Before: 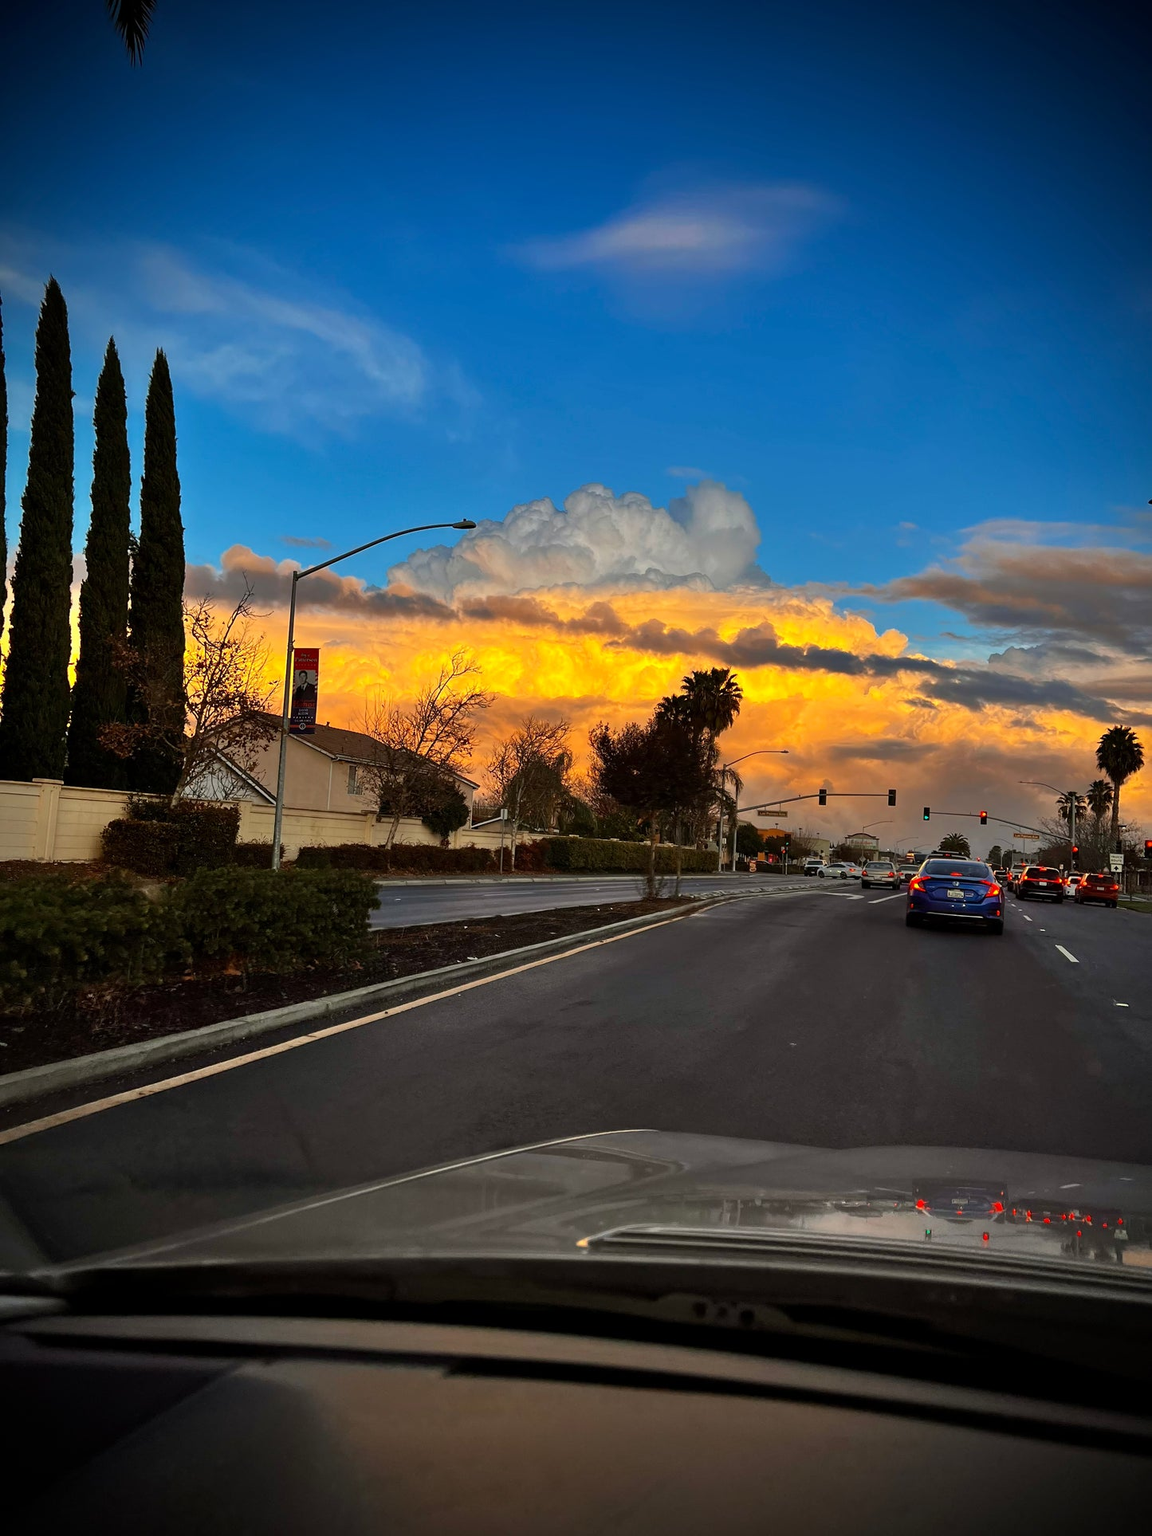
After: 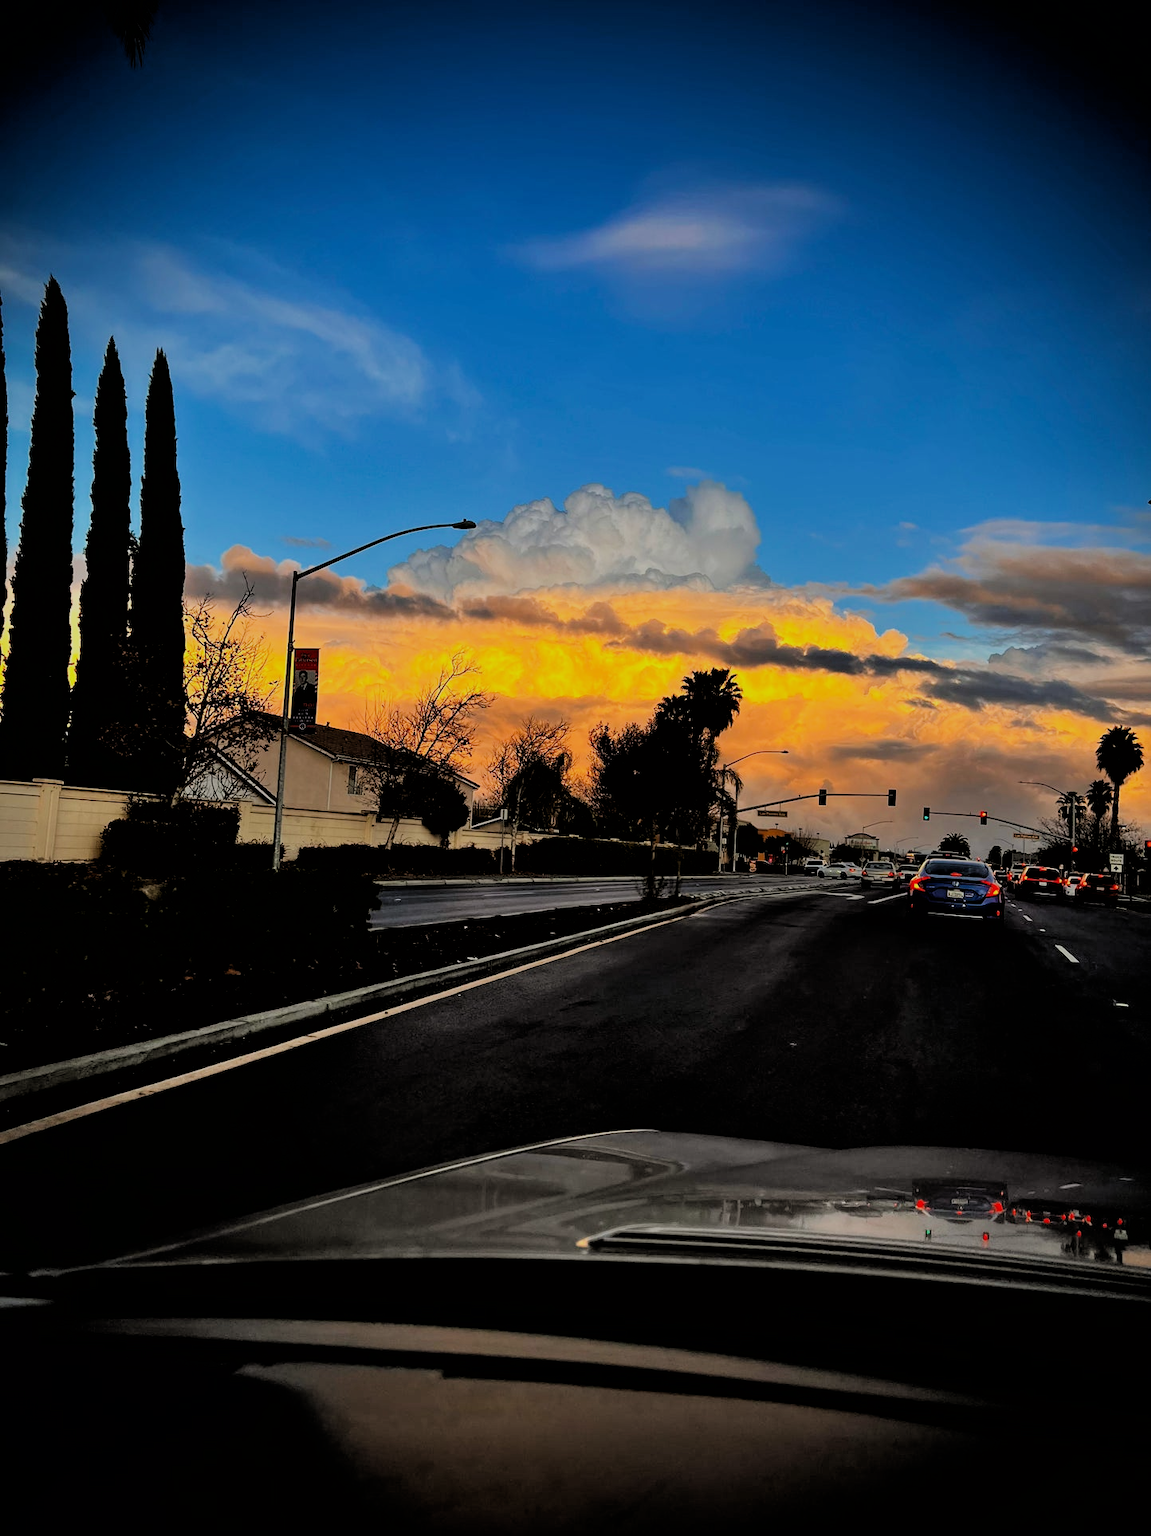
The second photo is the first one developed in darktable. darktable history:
filmic rgb: black relative exposure -2.83 EV, white relative exposure 4.56 EV, hardness 1.75, contrast 1.236
